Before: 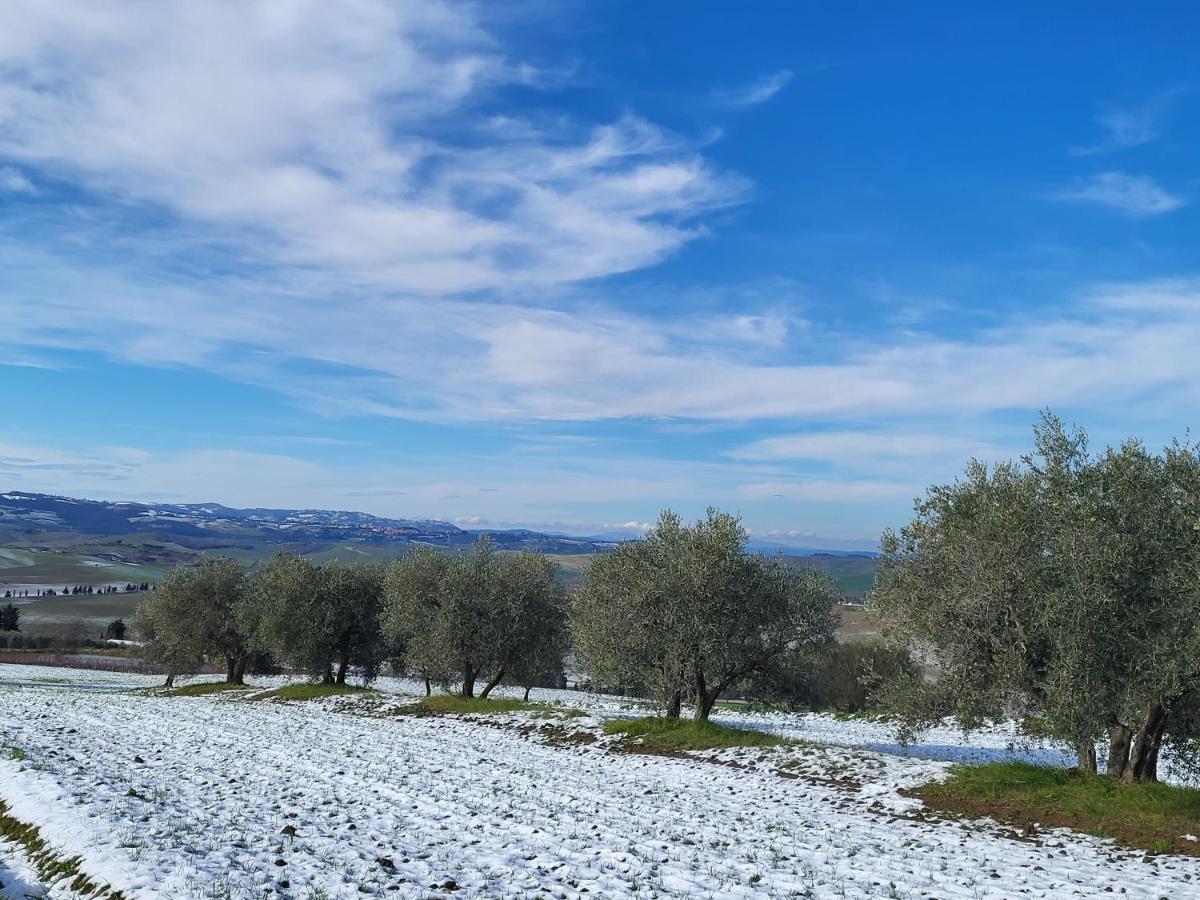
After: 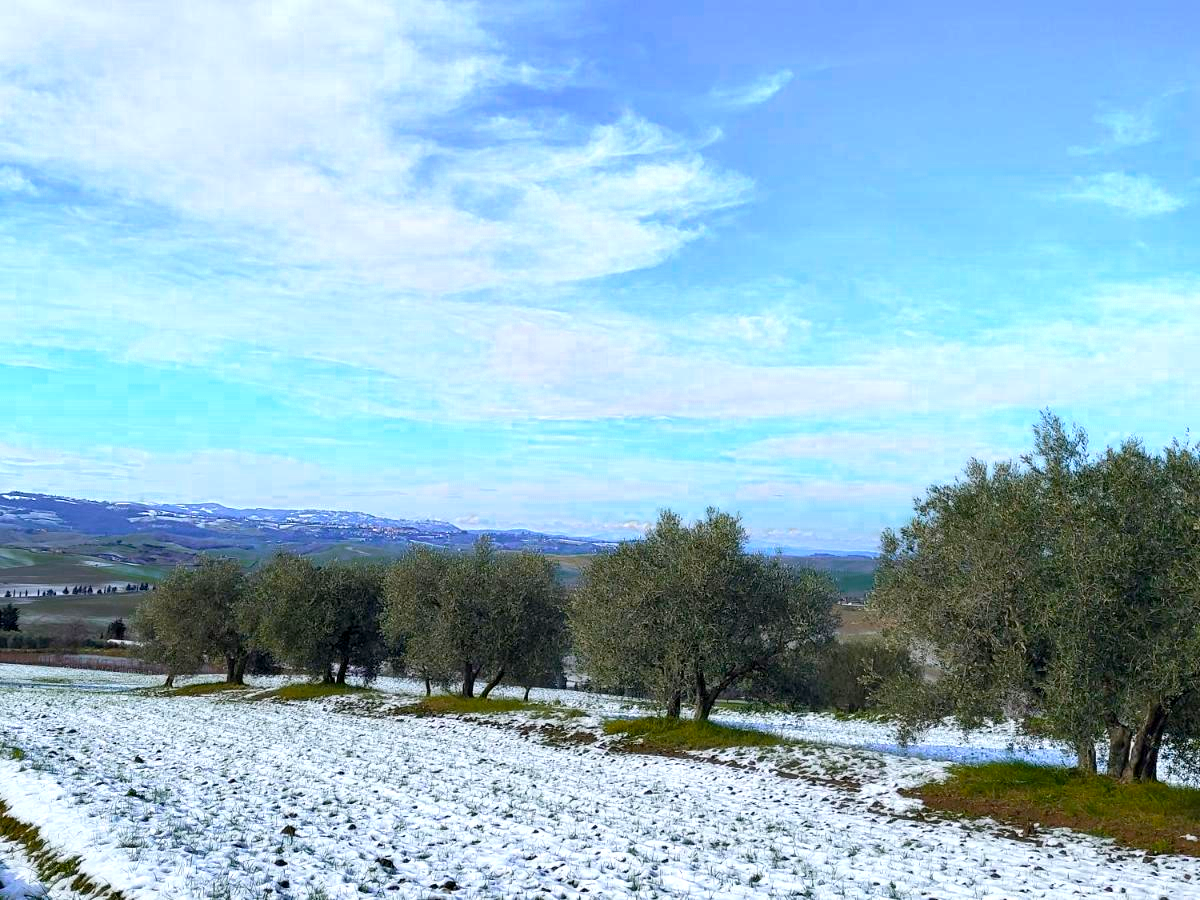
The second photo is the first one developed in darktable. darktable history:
exposure: black level correction 0.005, exposure 0.014 EV, compensate highlight preservation false
color zones: curves: ch0 [(0.473, 0.374) (0.742, 0.784)]; ch1 [(0.354, 0.737) (0.742, 0.705)]; ch2 [(0.318, 0.421) (0.758, 0.532)]
